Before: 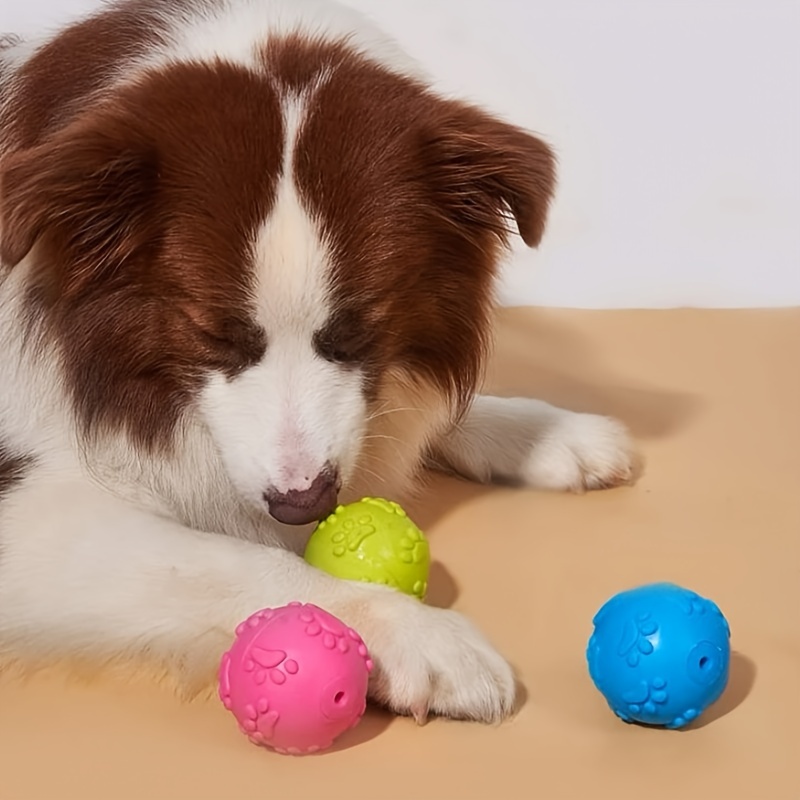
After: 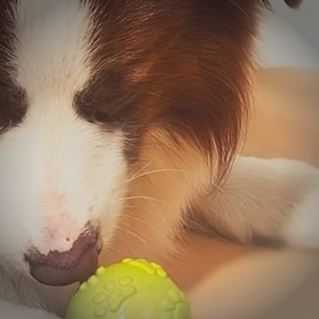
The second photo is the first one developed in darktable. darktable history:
crop: left 30%, top 30%, right 30%, bottom 30%
rotate and perspective: crop left 0, crop top 0
vignetting: fall-off start 75%, brightness -0.692, width/height ratio 1.084
white balance: red 1.029, blue 0.92
tone curve: curves: ch0 [(0, 0) (0.003, 0.045) (0.011, 0.051) (0.025, 0.057) (0.044, 0.074) (0.069, 0.096) (0.1, 0.125) (0.136, 0.16) (0.177, 0.201) (0.224, 0.242) (0.277, 0.299) (0.335, 0.362) (0.399, 0.432) (0.468, 0.512) (0.543, 0.601) (0.623, 0.691) (0.709, 0.786) (0.801, 0.876) (0.898, 0.927) (1, 1)], preserve colors none
contrast brightness saturation: saturation -0.05
local contrast: detail 69%
